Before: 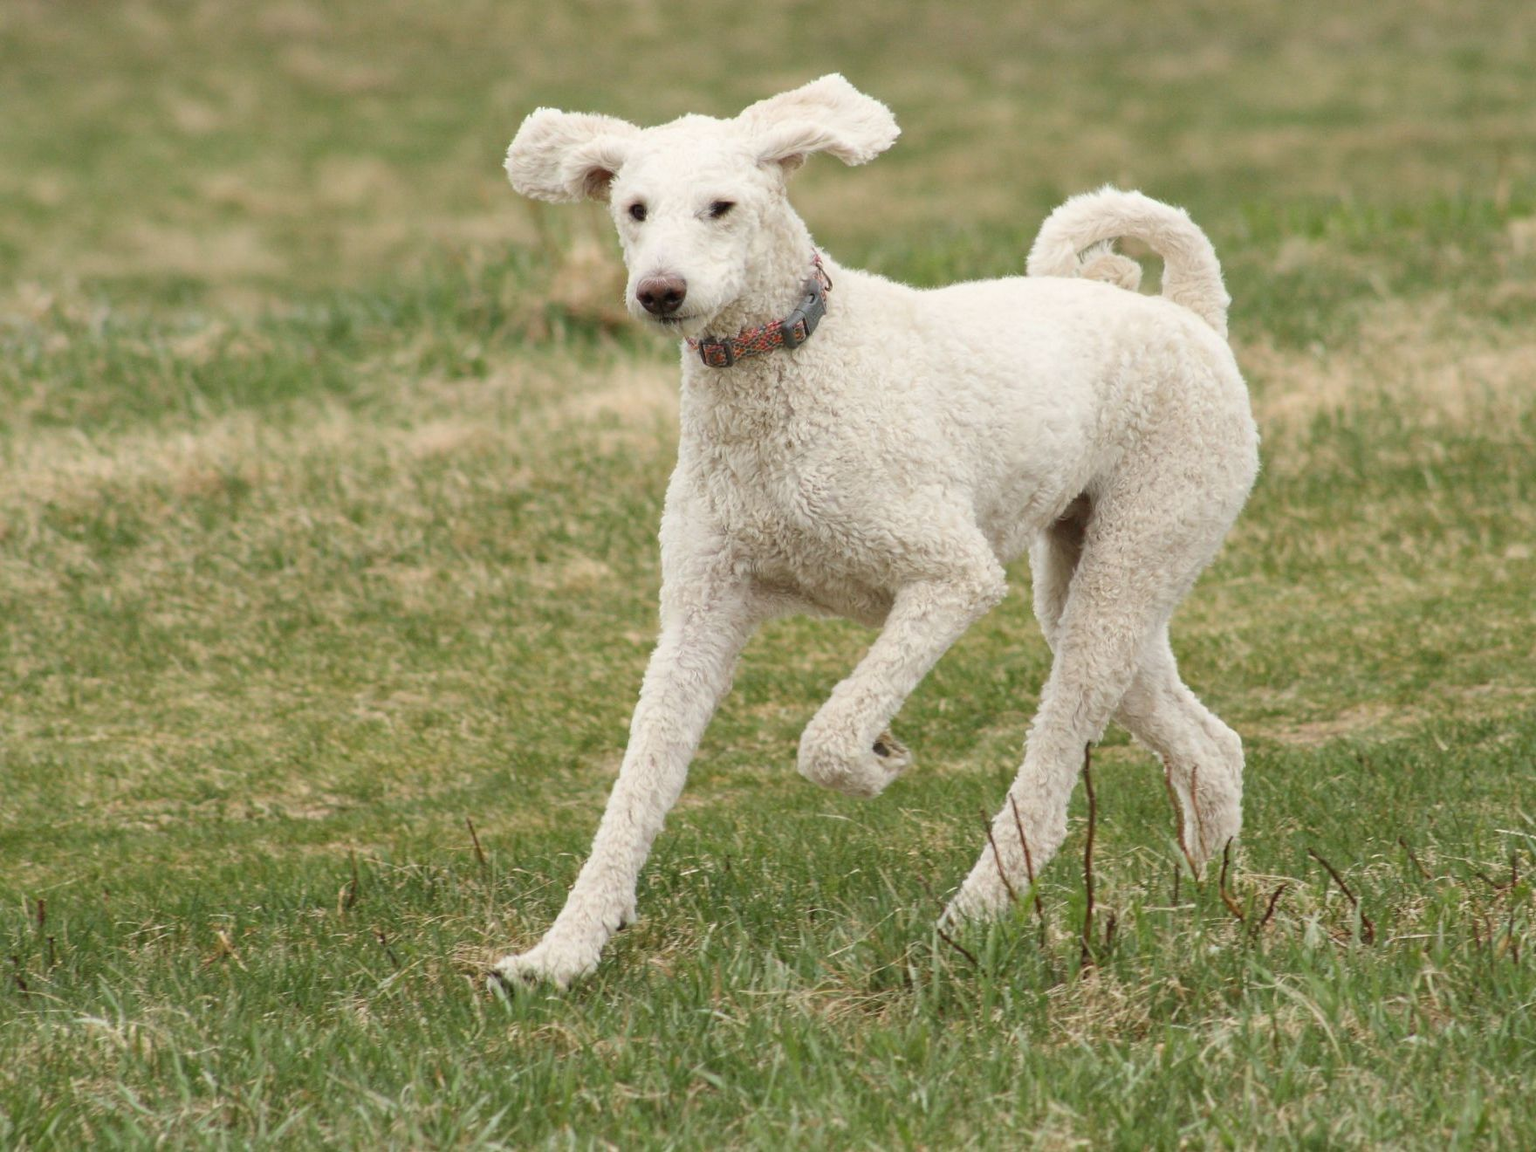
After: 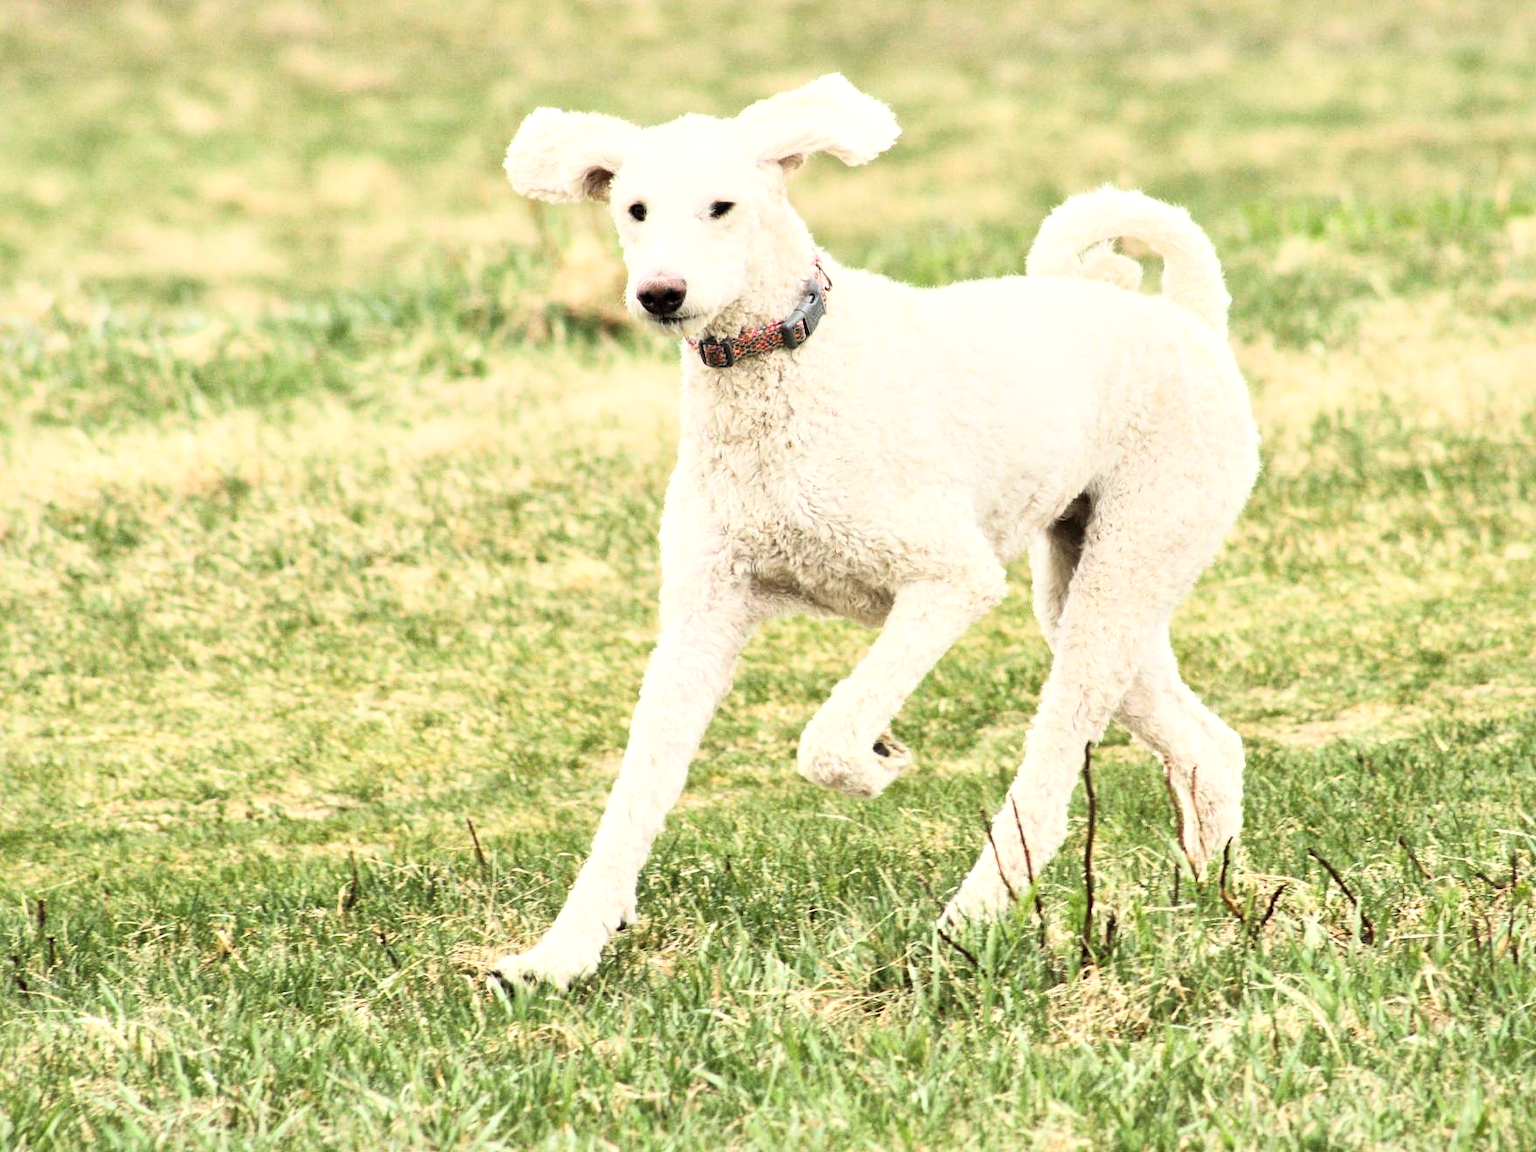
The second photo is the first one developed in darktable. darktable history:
rgb curve: curves: ch0 [(0, 0) (0.21, 0.15) (0.24, 0.21) (0.5, 0.75) (0.75, 0.96) (0.89, 0.99) (1, 1)]; ch1 [(0, 0.02) (0.21, 0.13) (0.25, 0.2) (0.5, 0.67) (0.75, 0.9) (0.89, 0.97) (1, 1)]; ch2 [(0, 0.02) (0.21, 0.13) (0.25, 0.2) (0.5, 0.67) (0.75, 0.9) (0.89, 0.97) (1, 1)], compensate middle gray true
exposure: compensate highlight preservation false
local contrast: mode bilateral grid, contrast 20, coarseness 50, detail 141%, midtone range 0.2
